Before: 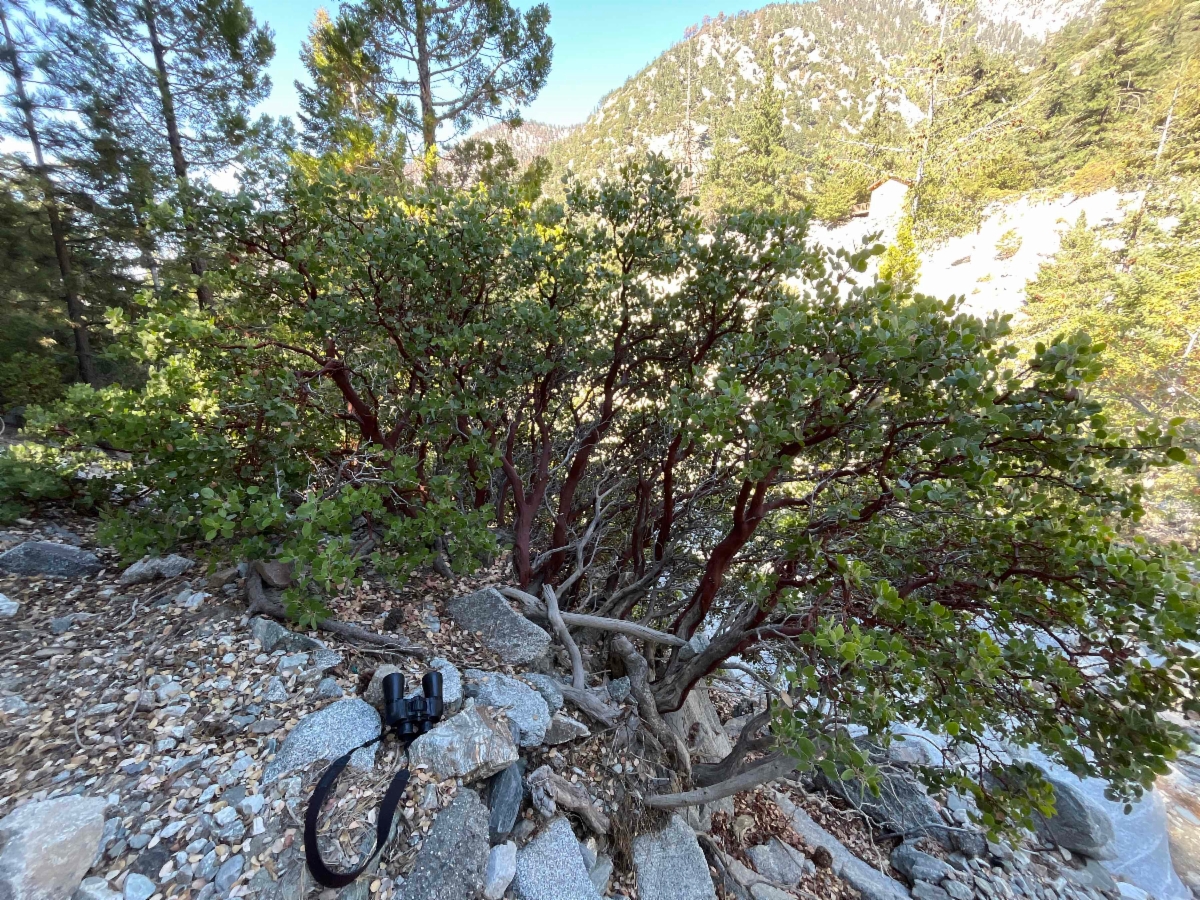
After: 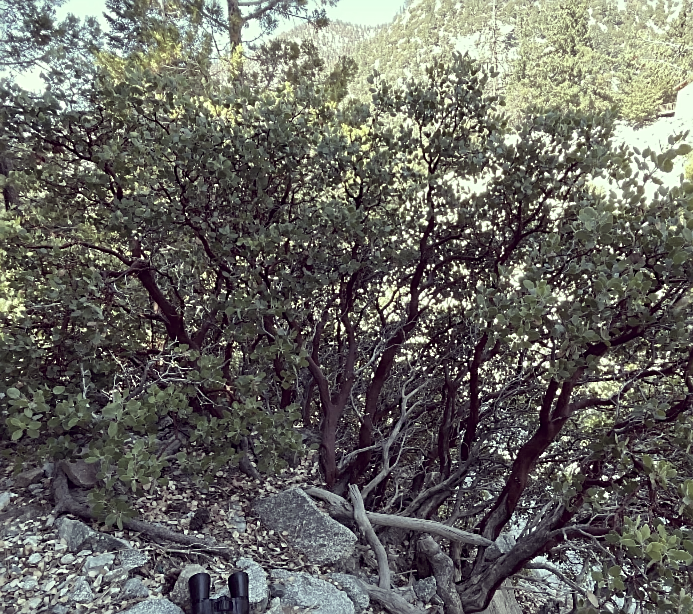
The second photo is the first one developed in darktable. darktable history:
crop: left 16.202%, top 11.208%, right 26.045%, bottom 20.557%
sharpen: on, module defaults
color correction: highlights a* -20.17, highlights b* 20.27, shadows a* 20.03, shadows b* -20.46, saturation 0.43
